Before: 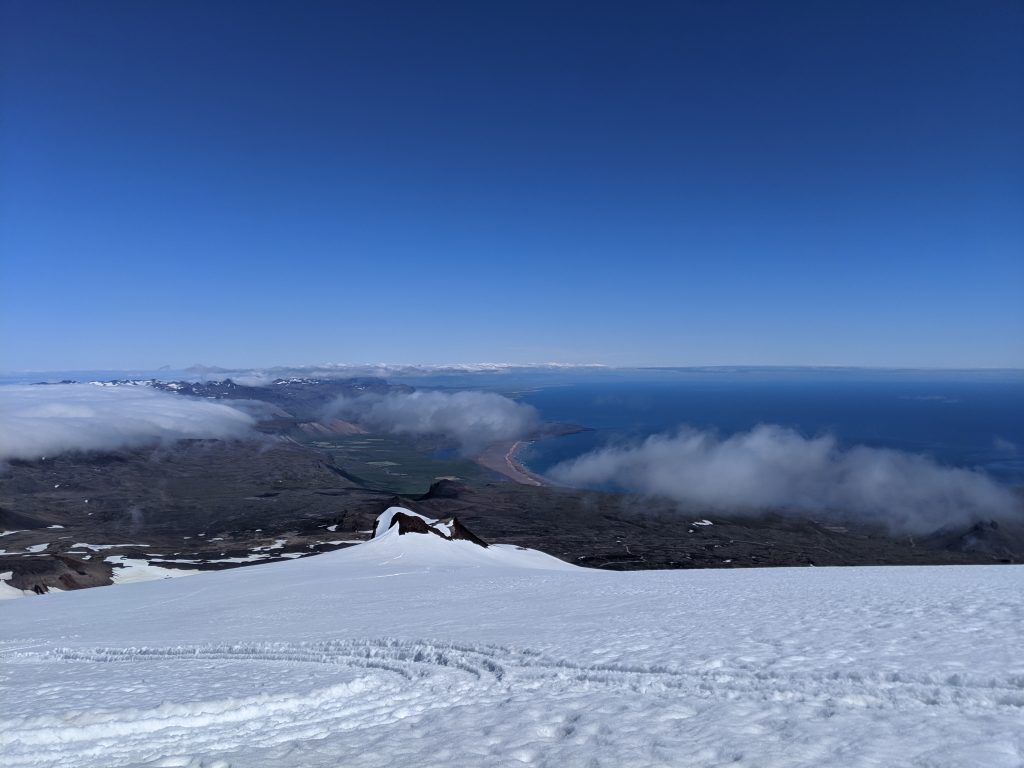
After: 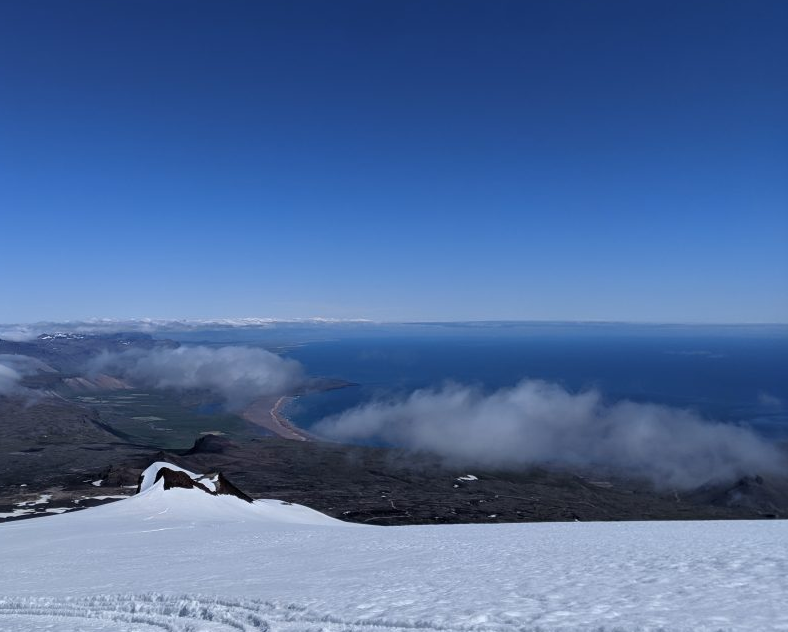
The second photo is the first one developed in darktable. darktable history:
crop: left 22.97%, top 5.882%, bottom 11.706%
